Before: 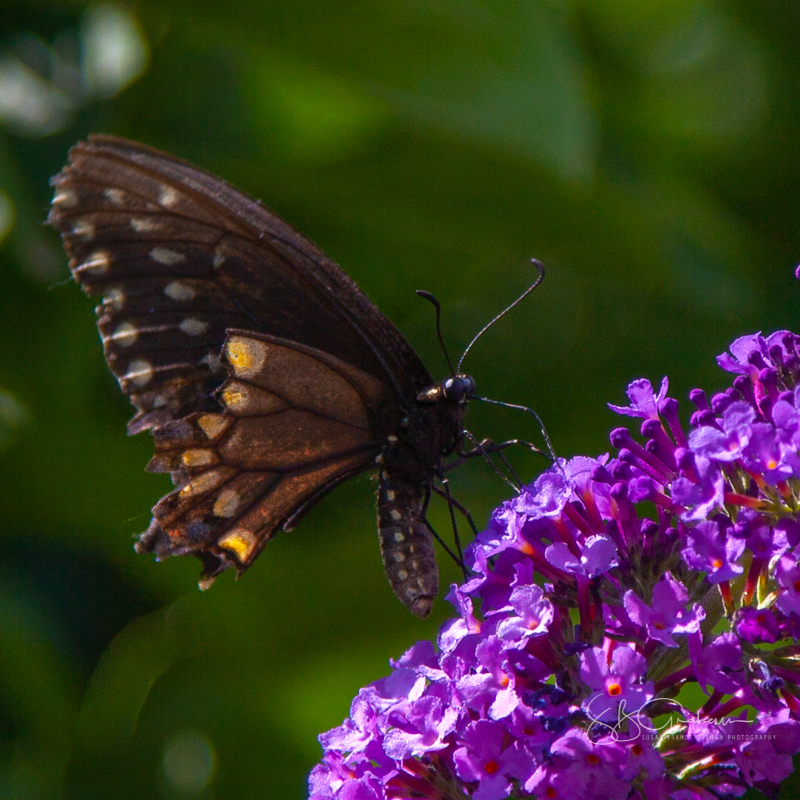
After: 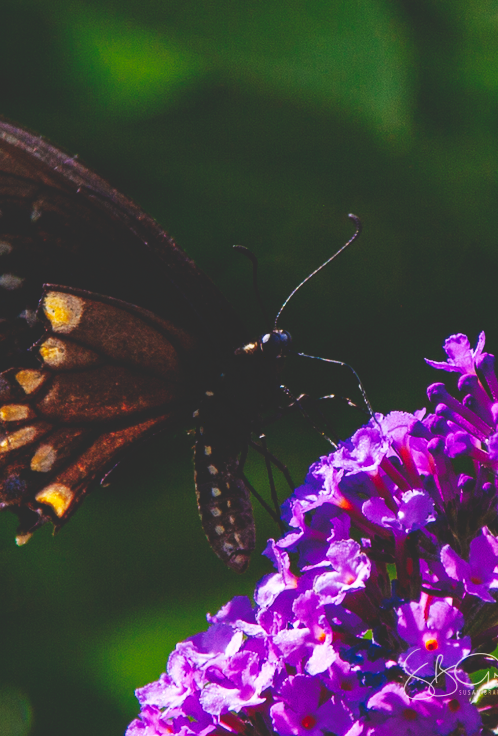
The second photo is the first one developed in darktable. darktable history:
tone curve: curves: ch0 [(0, 0) (0.003, 0.178) (0.011, 0.177) (0.025, 0.177) (0.044, 0.178) (0.069, 0.178) (0.1, 0.18) (0.136, 0.183) (0.177, 0.199) (0.224, 0.227) (0.277, 0.278) (0.335, 0.357) (0.399, 0.449) (0.468, 0.546) (0.543, 0.65) (0.623, 0.724) (0.709, 0.804) (0.801, 0.868) (0.898, 0.921) (1, 1)], preserve colors none
crop and rotate: left 22.918%, top 5.629%, right 14.711%, bottom 2.247%
